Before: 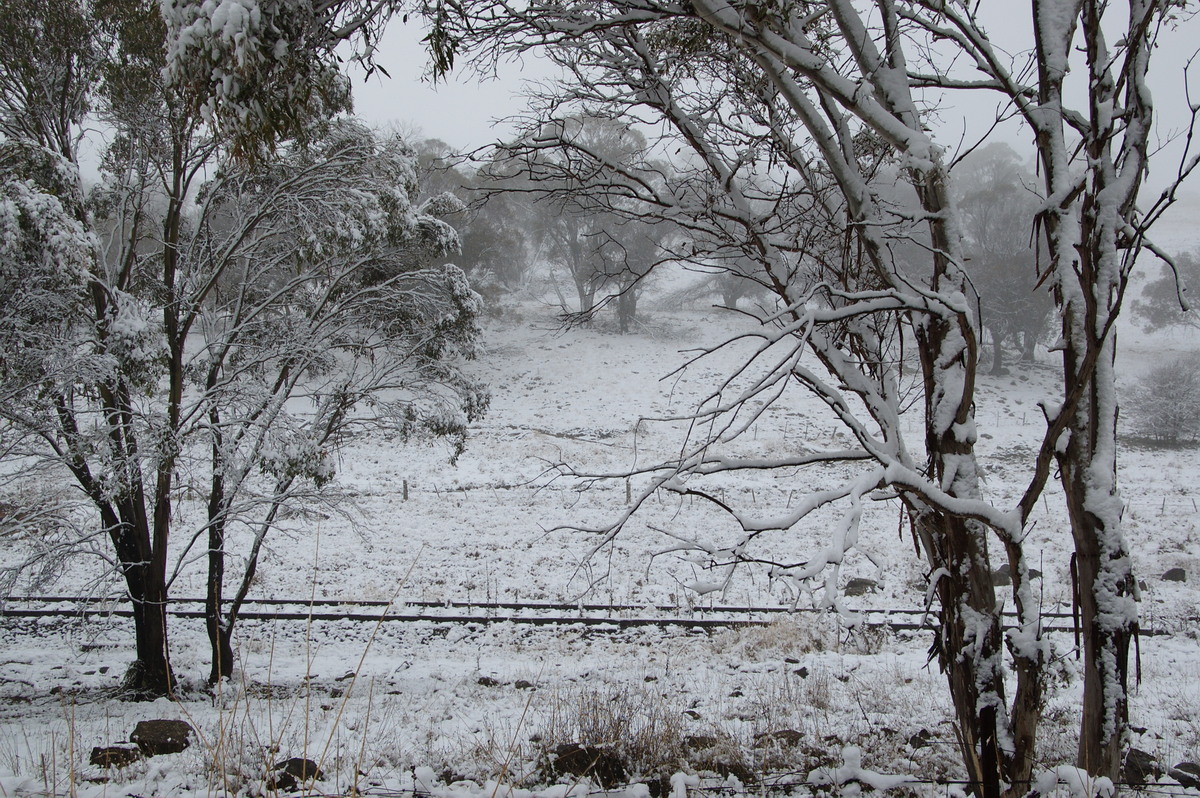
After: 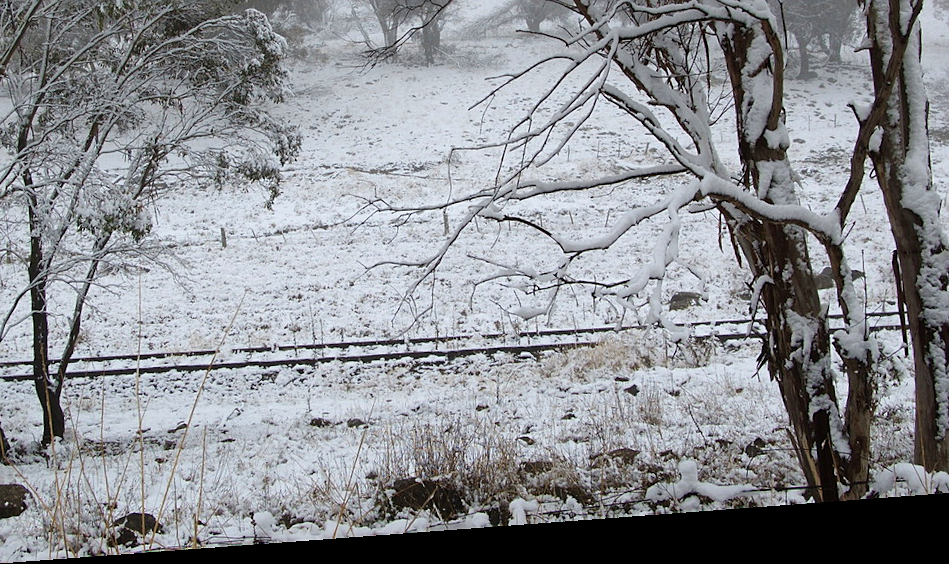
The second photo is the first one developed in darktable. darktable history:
rotate and perspective: rotation -4.25°, automatic cropping off
crop and rotate: left 17.299%, top 35.115%, right 7.015%, bottom 1.024%
sharpen: radius 1.272, amount 0.305, threshold 0
velvia: strength 15%
exposure: exposure 0.3 EV, compensate highlight preservation false
white balance: red 1, blue 1
